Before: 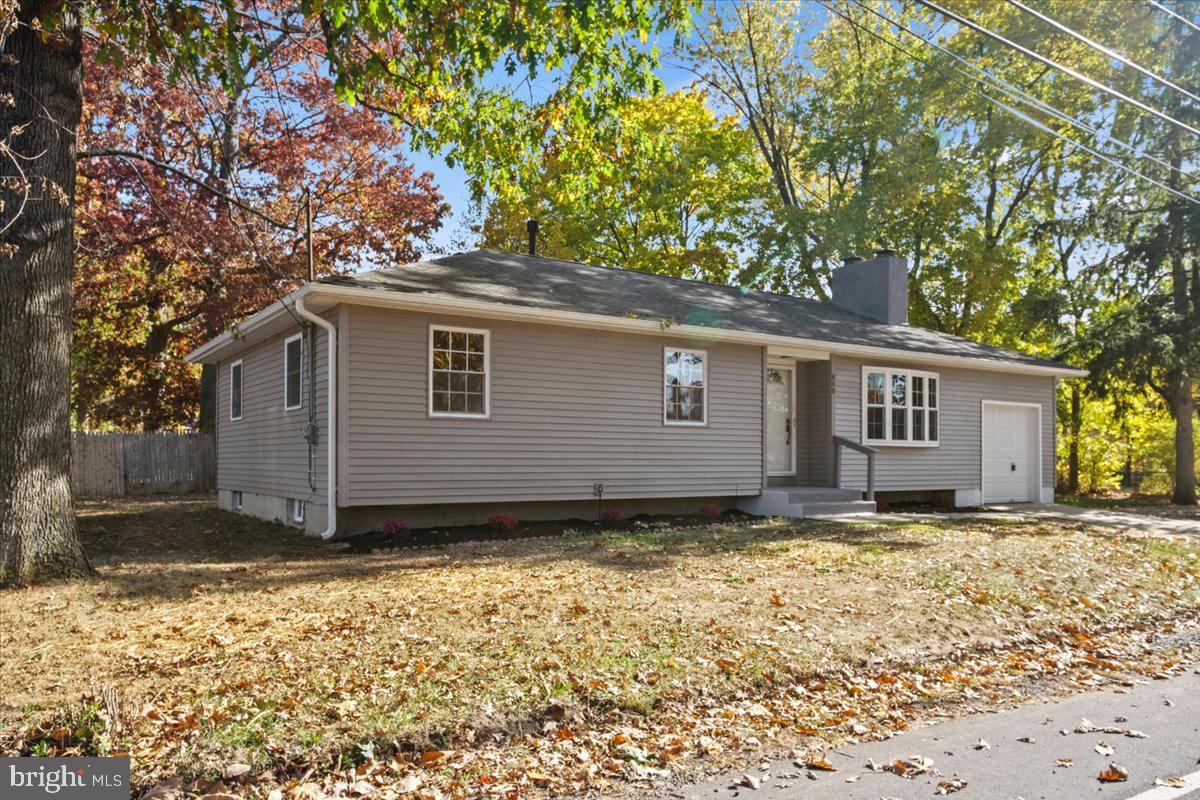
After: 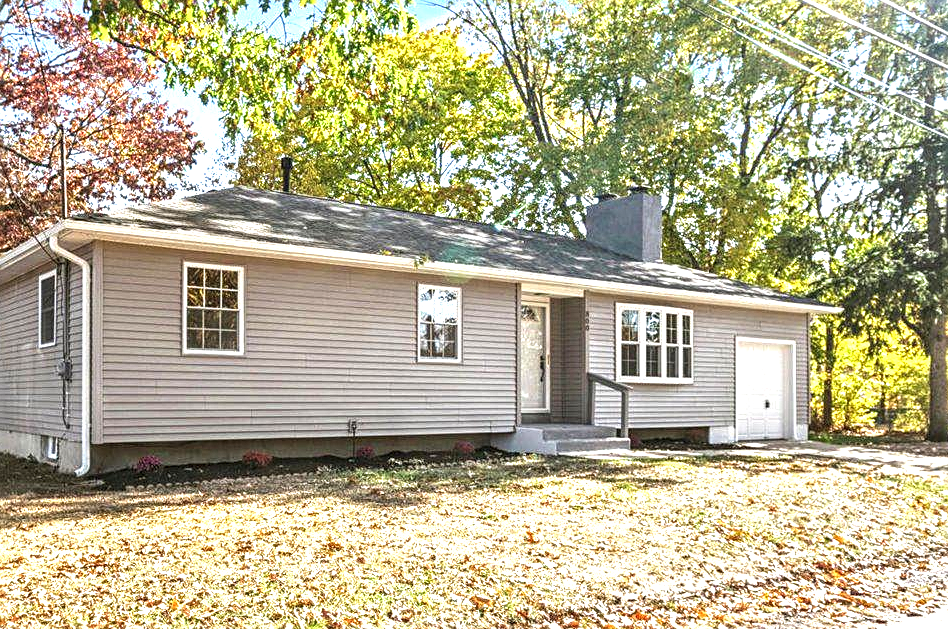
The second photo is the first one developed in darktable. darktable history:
local contrast: detail 150%
crop and rotate: left 20.575%, top 7.965%, right 0.4%, bottom 13.337%
sharpen: on, module defaults
exposure: black level correction -0.002, exposure 1.114 EV, compensate exposure bias true, compensate highlight preservation false
contrast brightness saturation: saturation -0.047
tone equalizer: mask exposure compensation -0.491 EV
